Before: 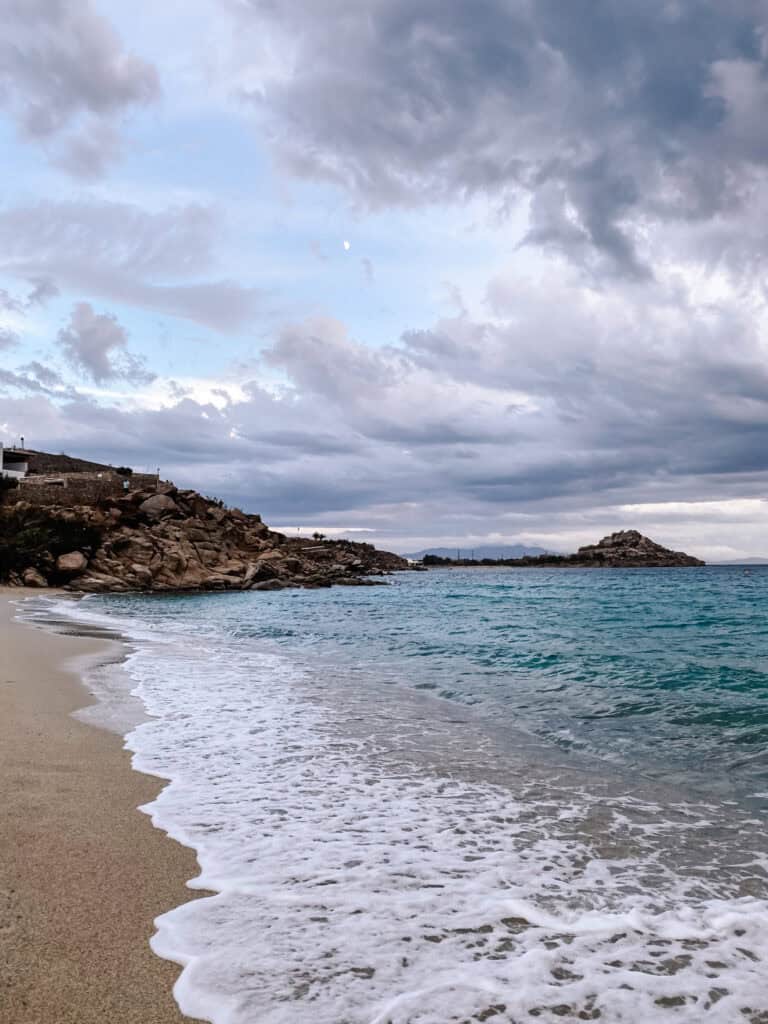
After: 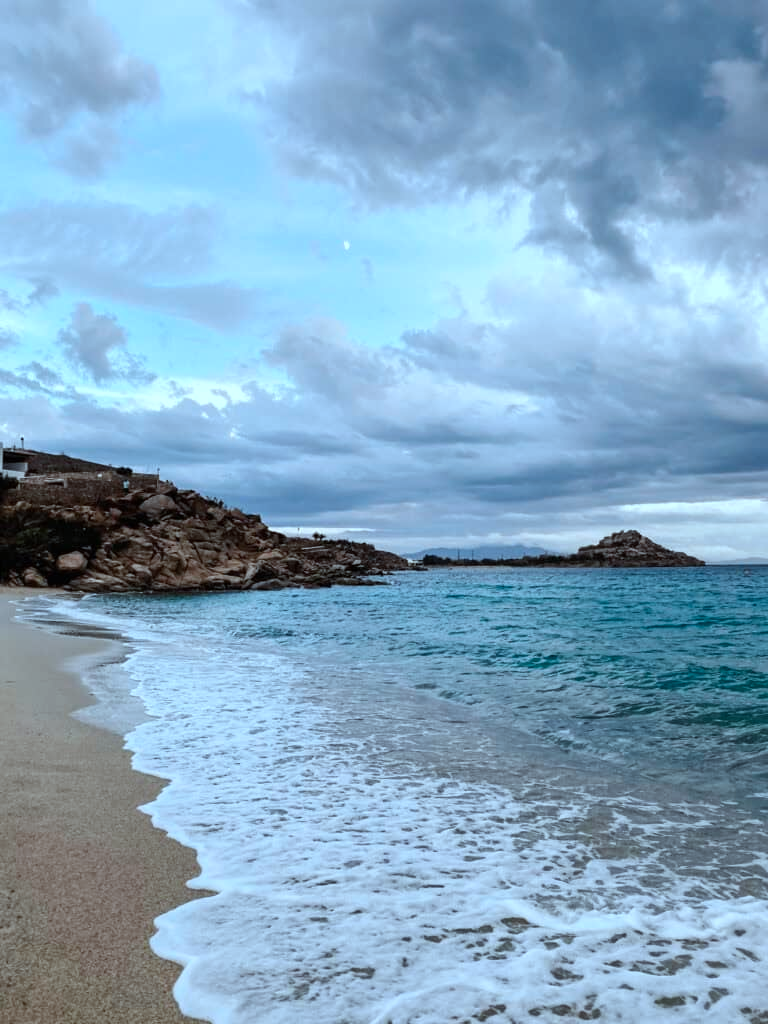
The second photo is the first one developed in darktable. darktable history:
color correction: highlights a* -12.04, highlights b* -15.32
